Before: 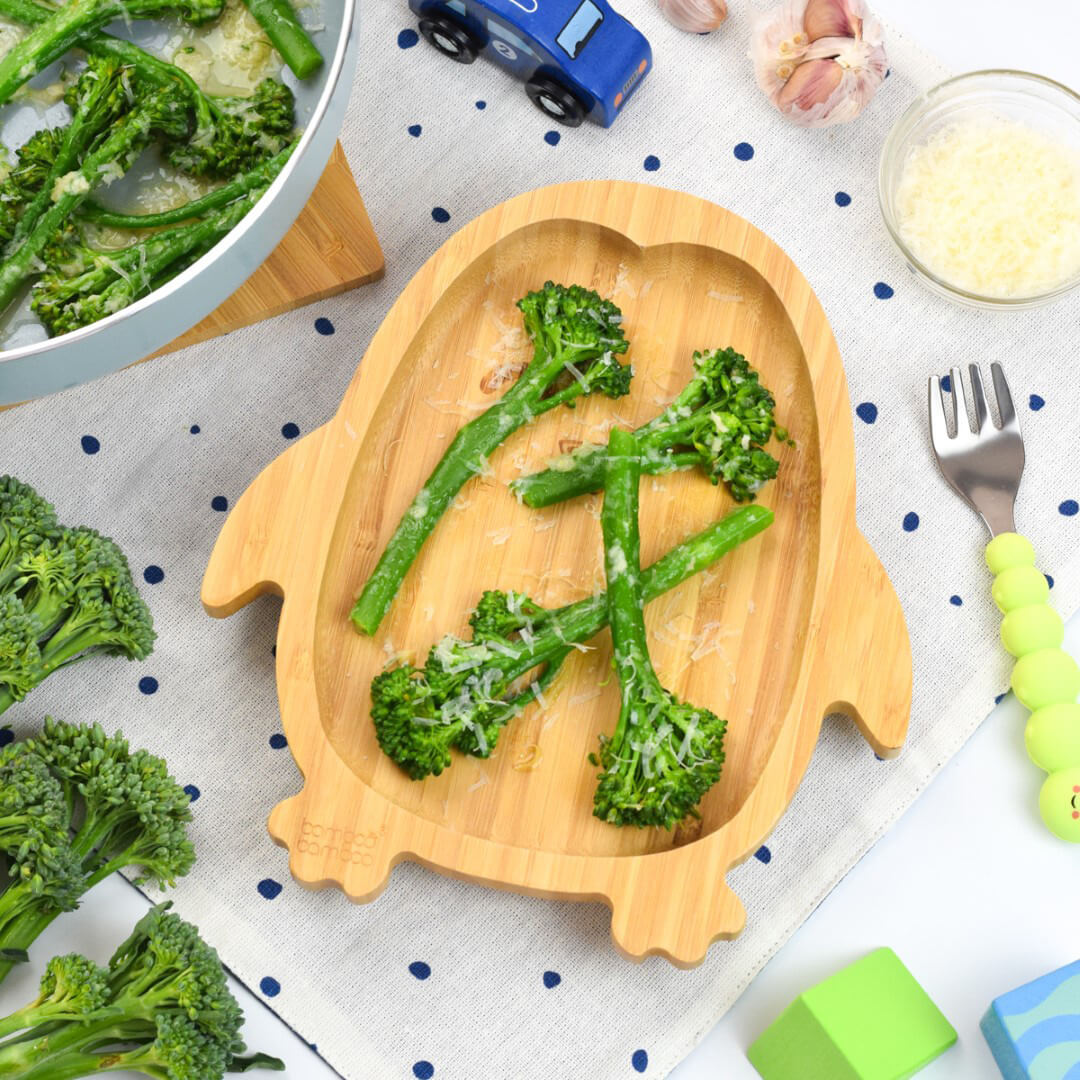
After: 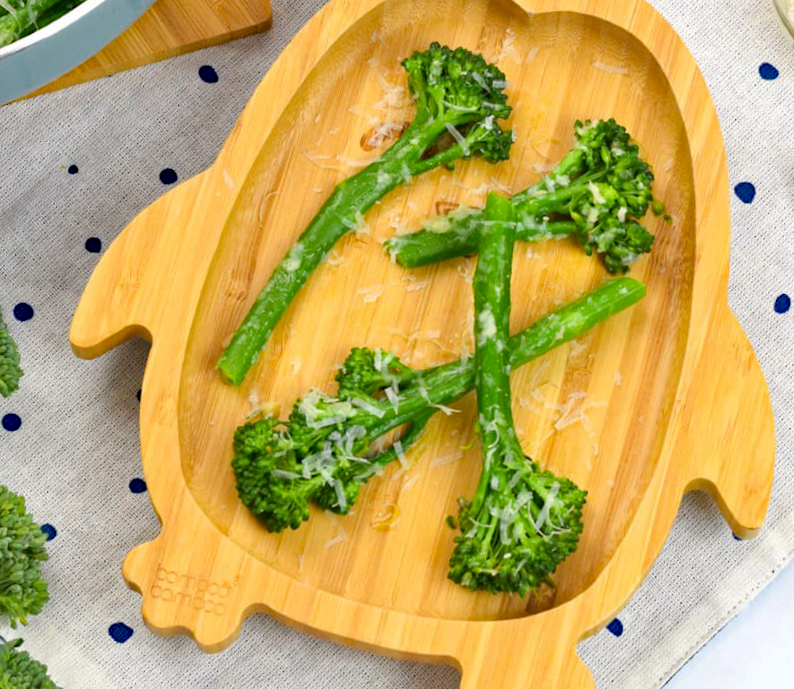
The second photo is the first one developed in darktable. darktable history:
crop and rotate: angle -3.37°, left 9.79%, top 20.73%, right 12.42%, bottom 11.82%
haze removal: strength 0.53, distance 0.925, compatibility mode true, adaptive false
